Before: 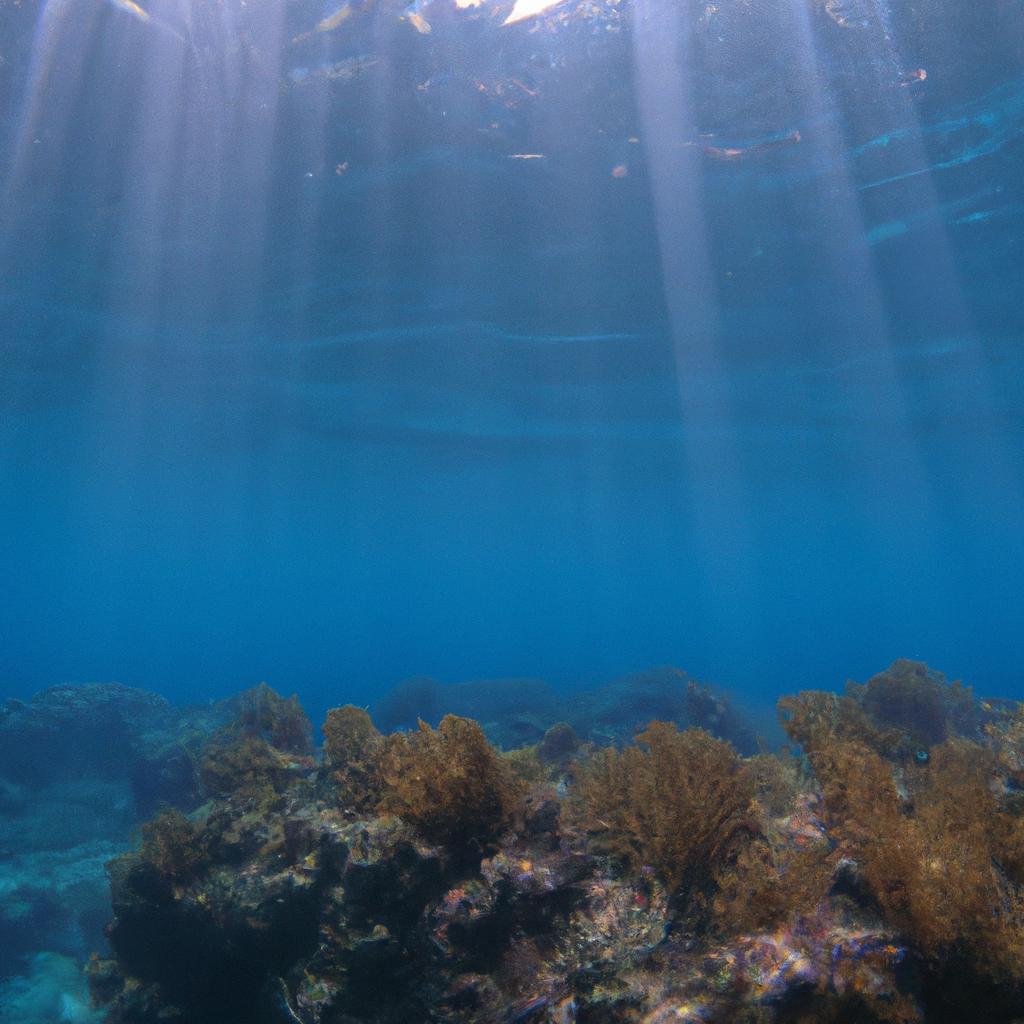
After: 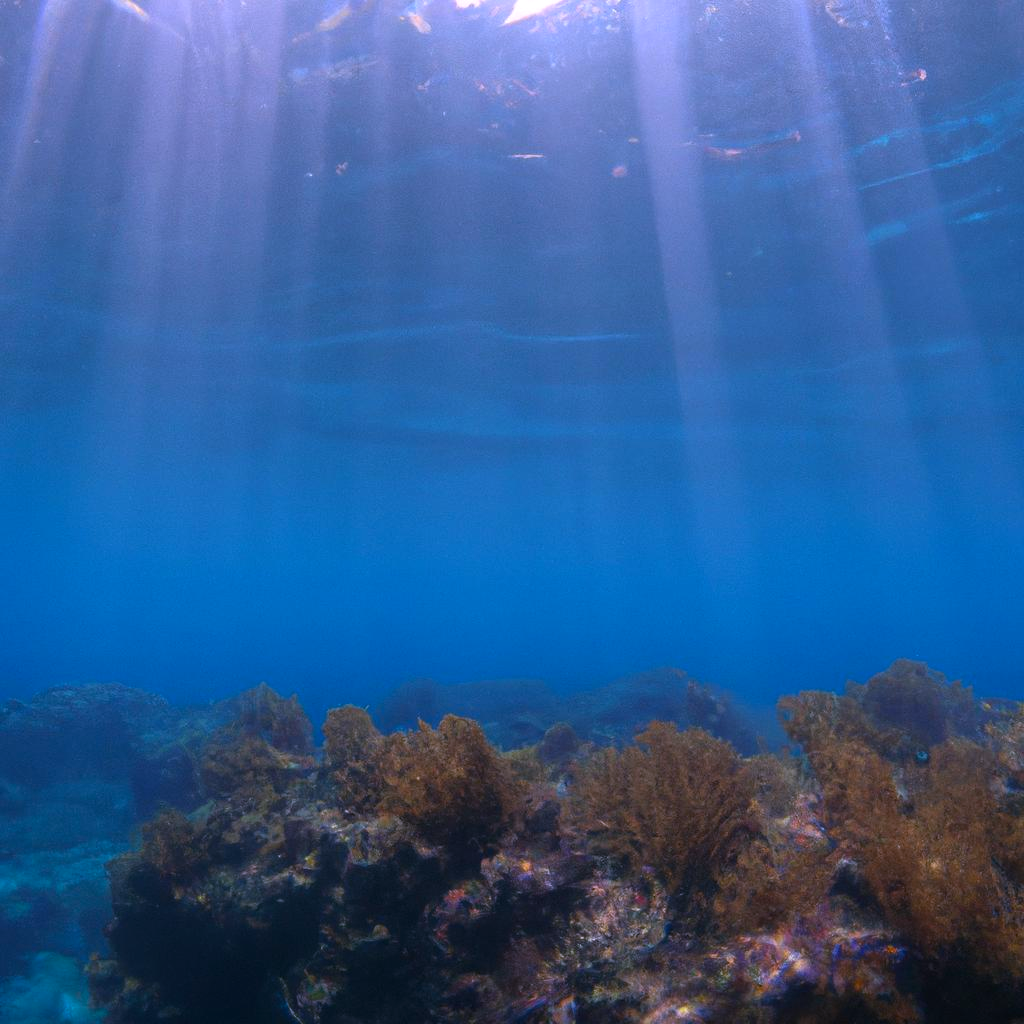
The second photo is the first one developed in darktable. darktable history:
shadows and highlights: shadows -40.15, highlights 62.88, soften with gaussian
white balance: red 1.042, blue 1.17
